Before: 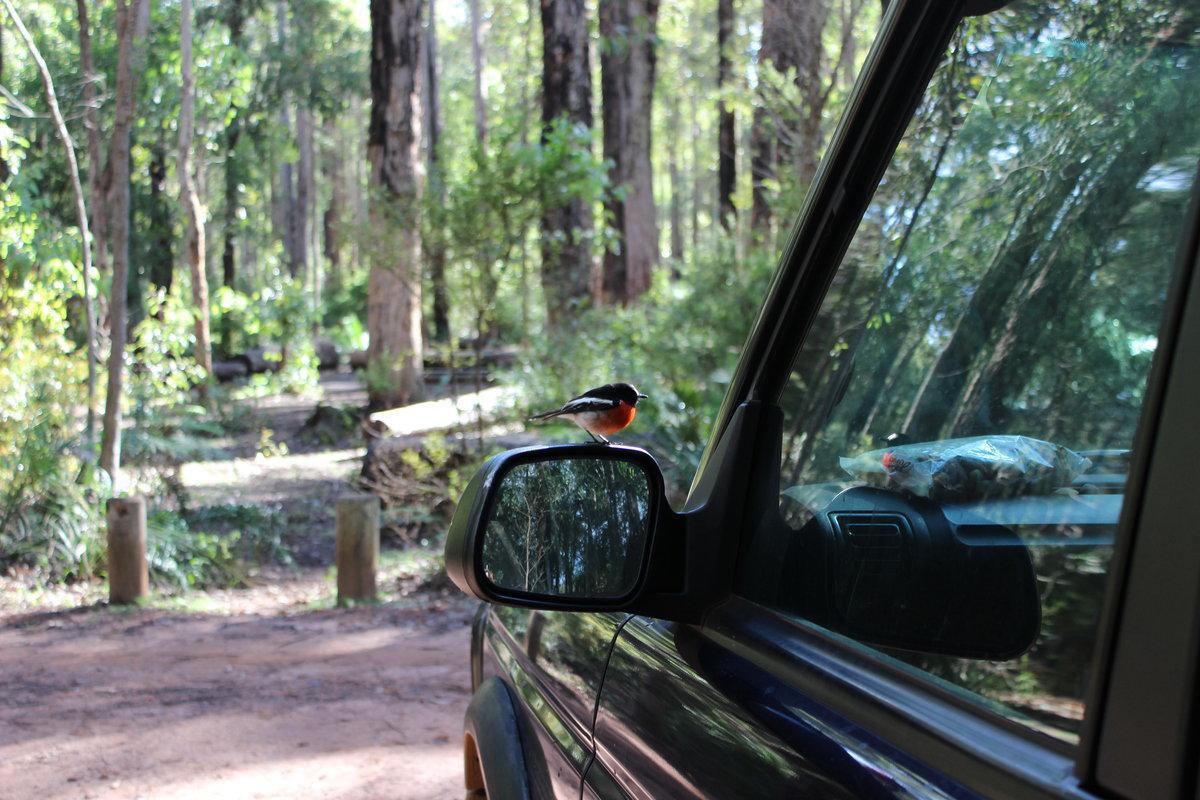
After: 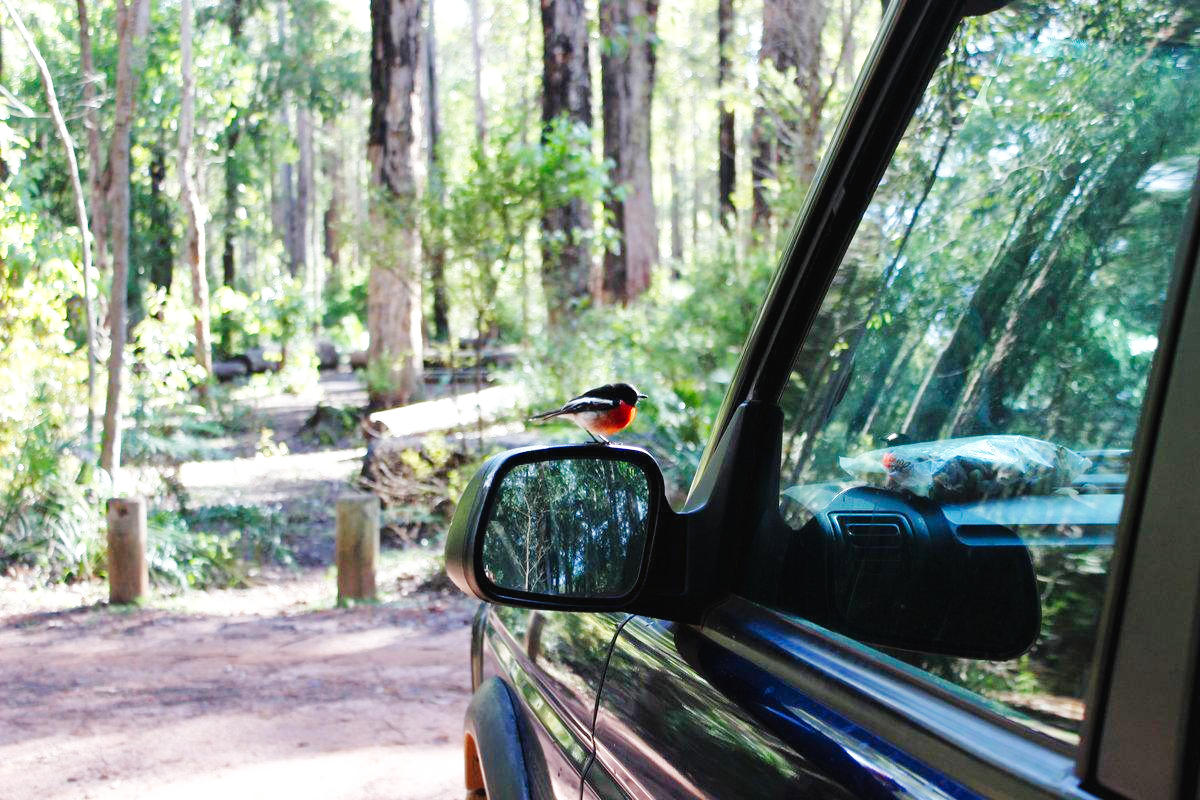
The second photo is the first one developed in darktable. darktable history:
base curve: curves: ch0 [(0, 0.003) (0.001, 0.002) (0.006, 0.004) (0.02, 0.022) (0.048, 0.086) (0.094, 0.234) (0.162, 0.431) (0.258, 0.629) (0.385, 0.8) (0.548, 0.918) (0.751, 0.988) (1, 1)], preserve colors none
shadows and highlights: on, module defaults
